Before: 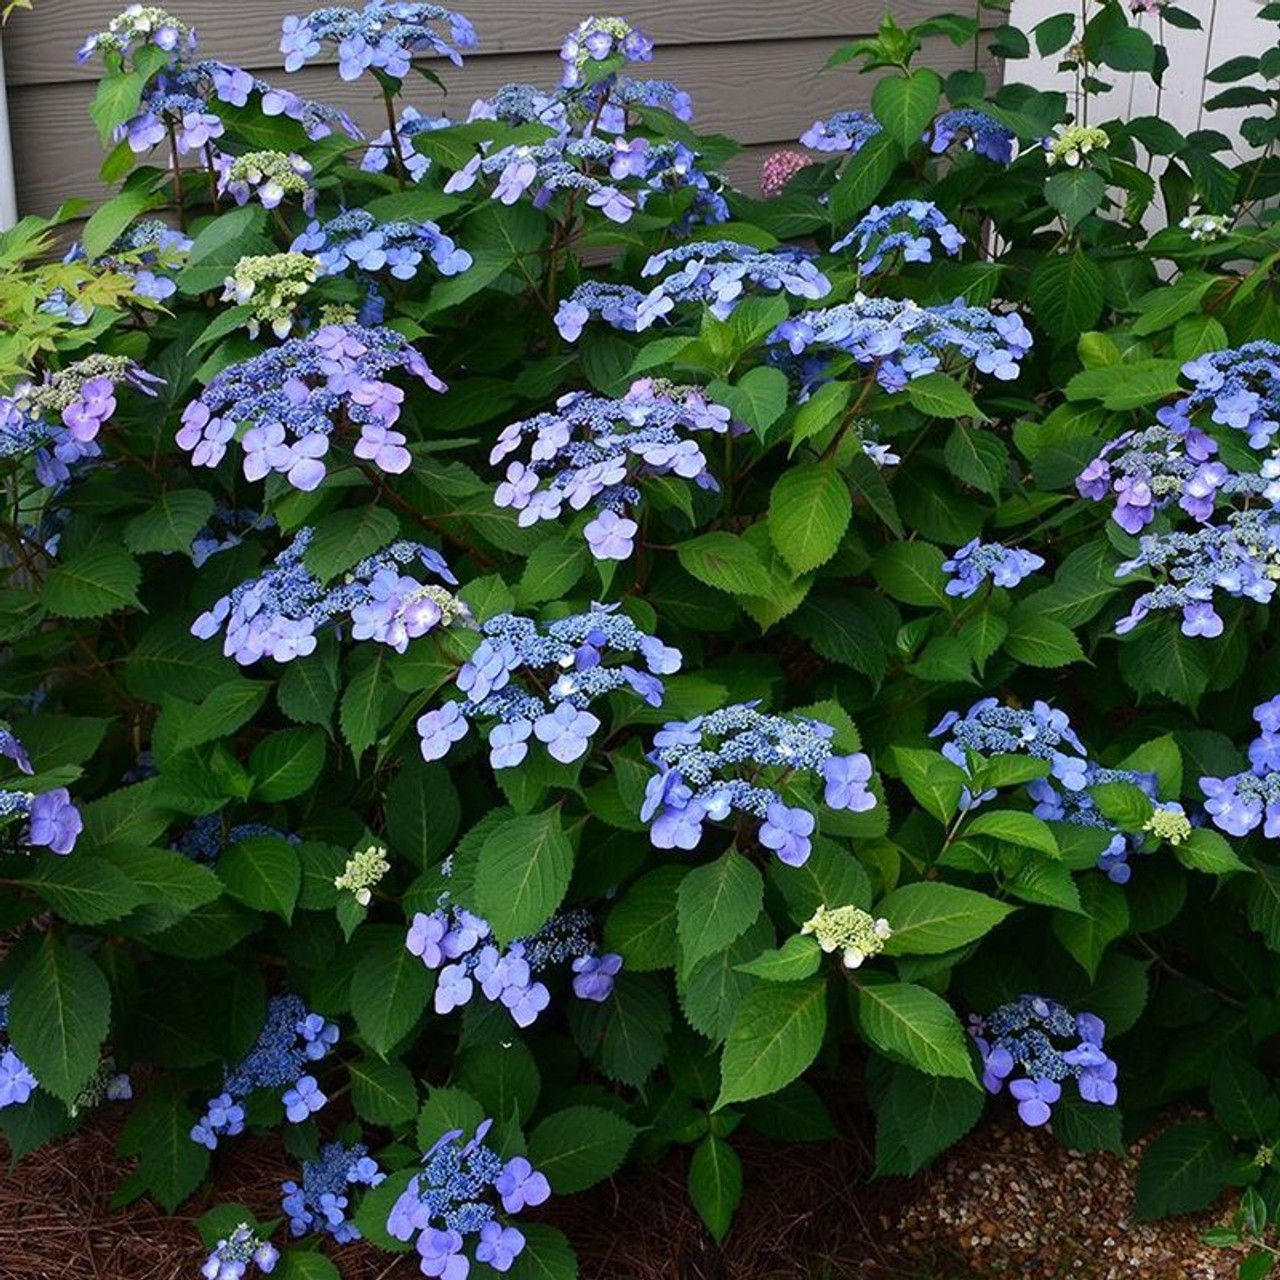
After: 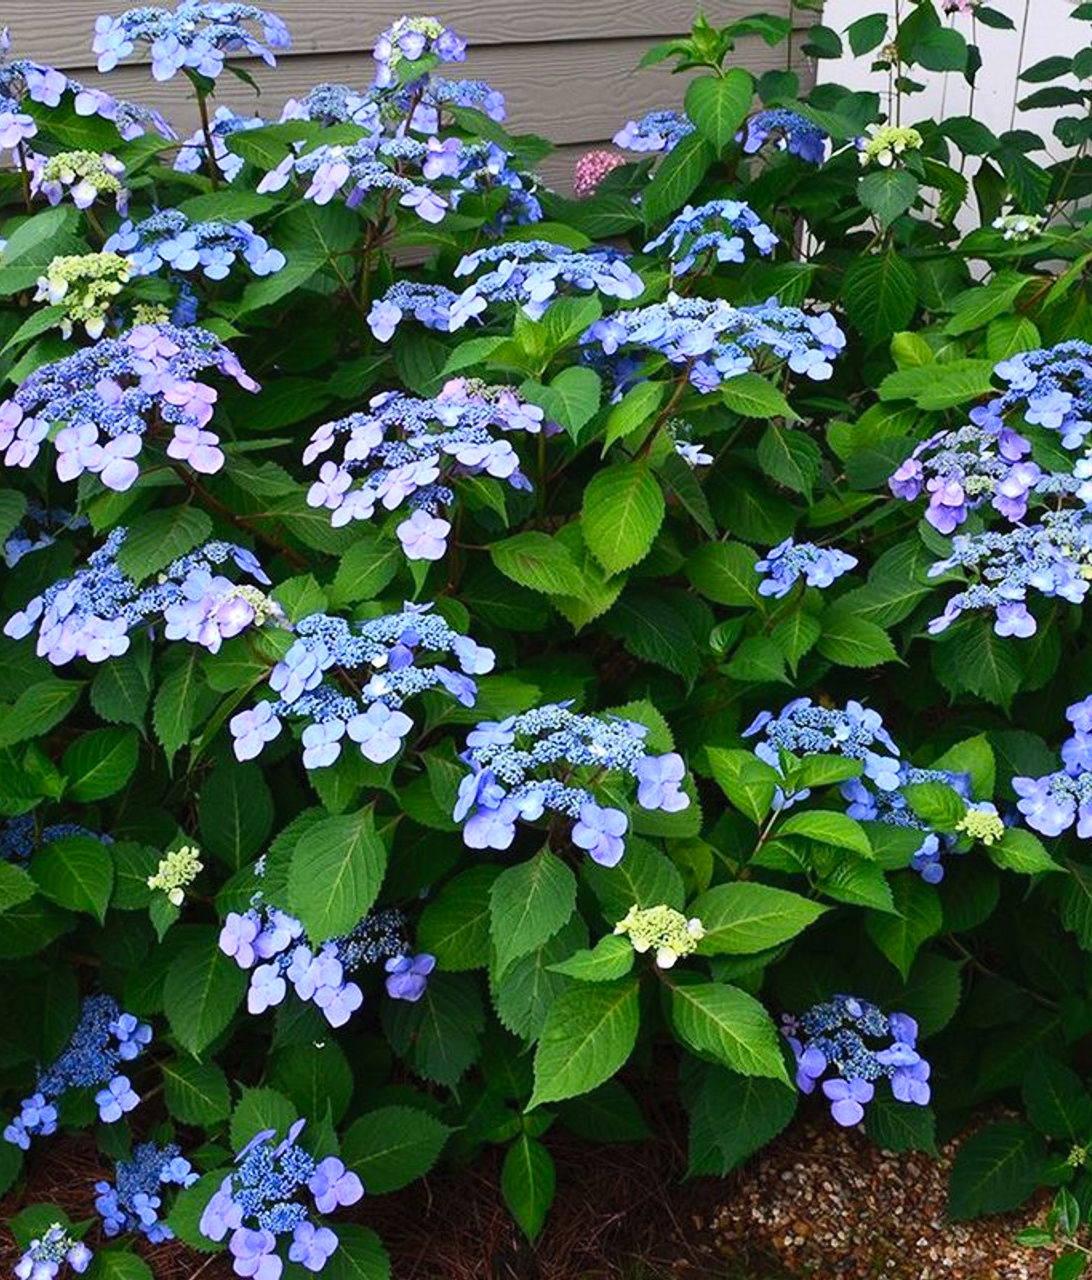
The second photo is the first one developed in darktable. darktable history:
crop and rotate: left 14.686%
contrast brightness saturation: contrast 0.203, brightness 0.169, saturation 0.221
